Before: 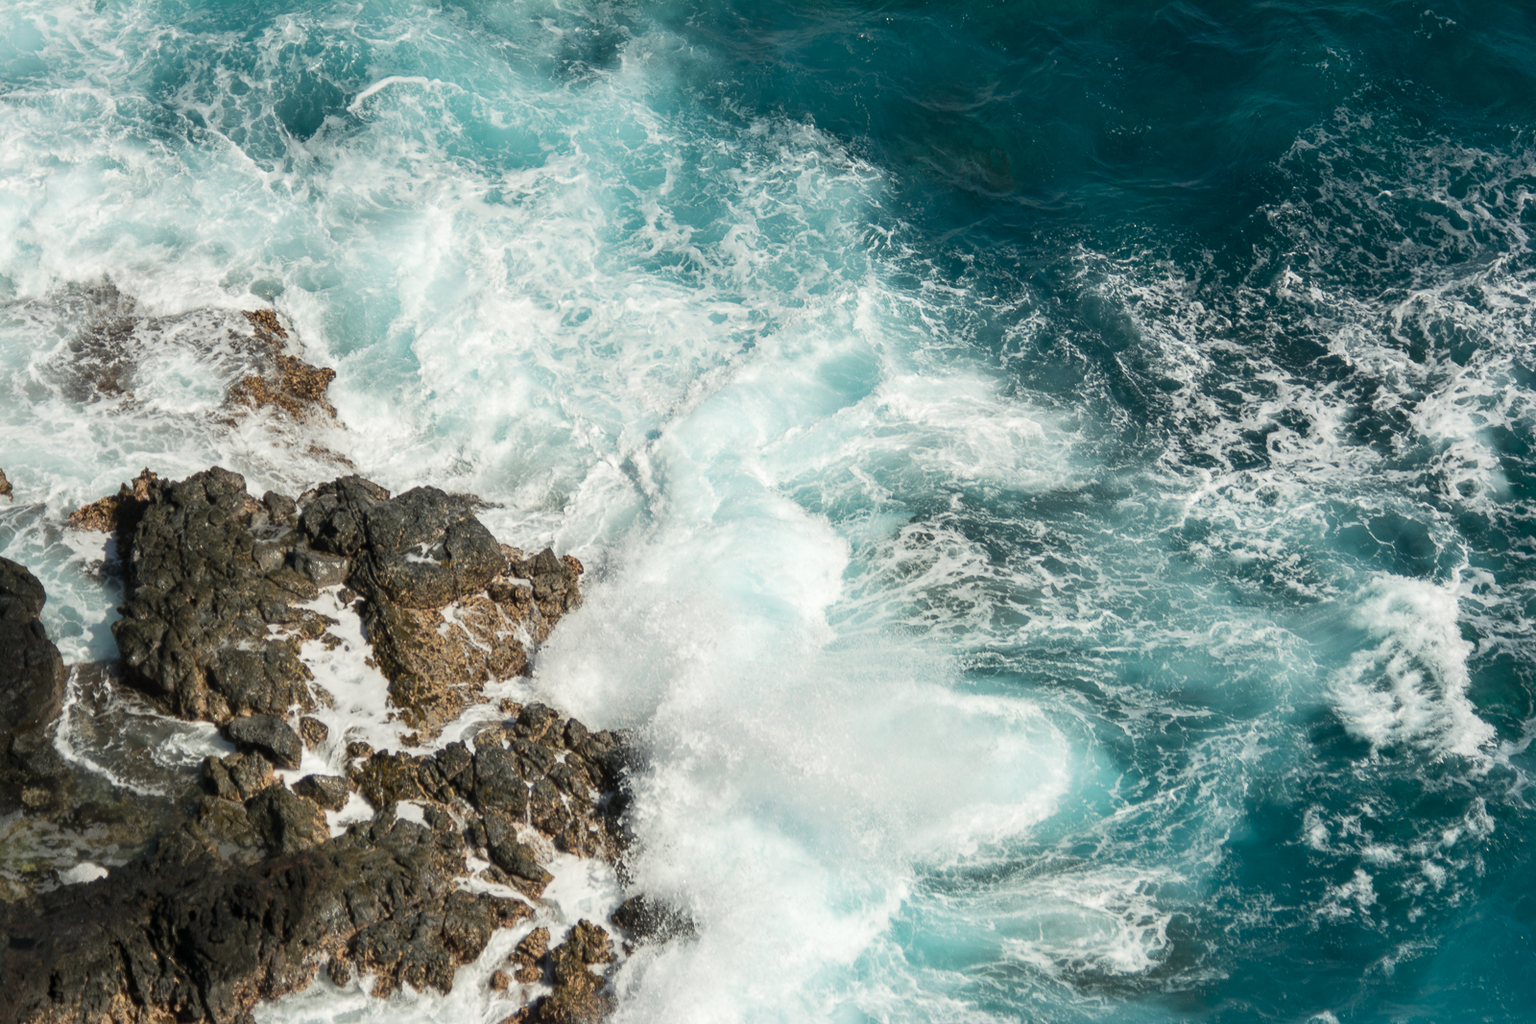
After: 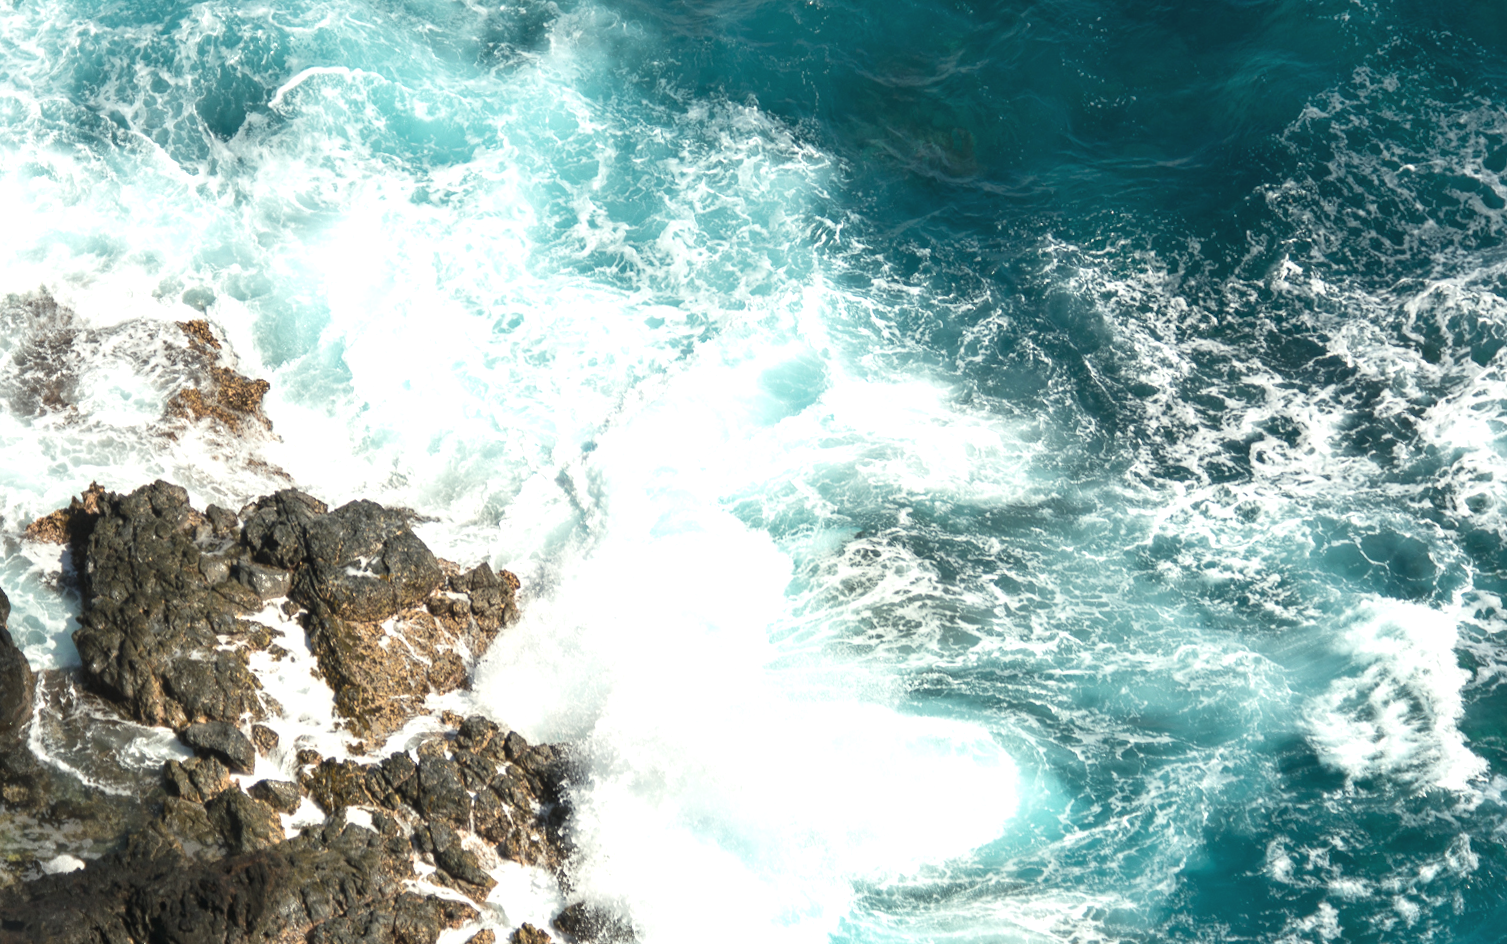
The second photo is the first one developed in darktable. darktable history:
rotate and perspective: rotation 0.062°, lens shift (vertical) 0.115, lens shift (horizontal) -0.133, crop left 0.047, crop right 0.94, crop top 0.061, crop bottom 0.94
crop: top 0.448%, right 0.264%, bottom 5.045%
exposure: black level correction -0.002, exposure 0.708 EV, compensate exposure bias true, compensate highlight preservation false
